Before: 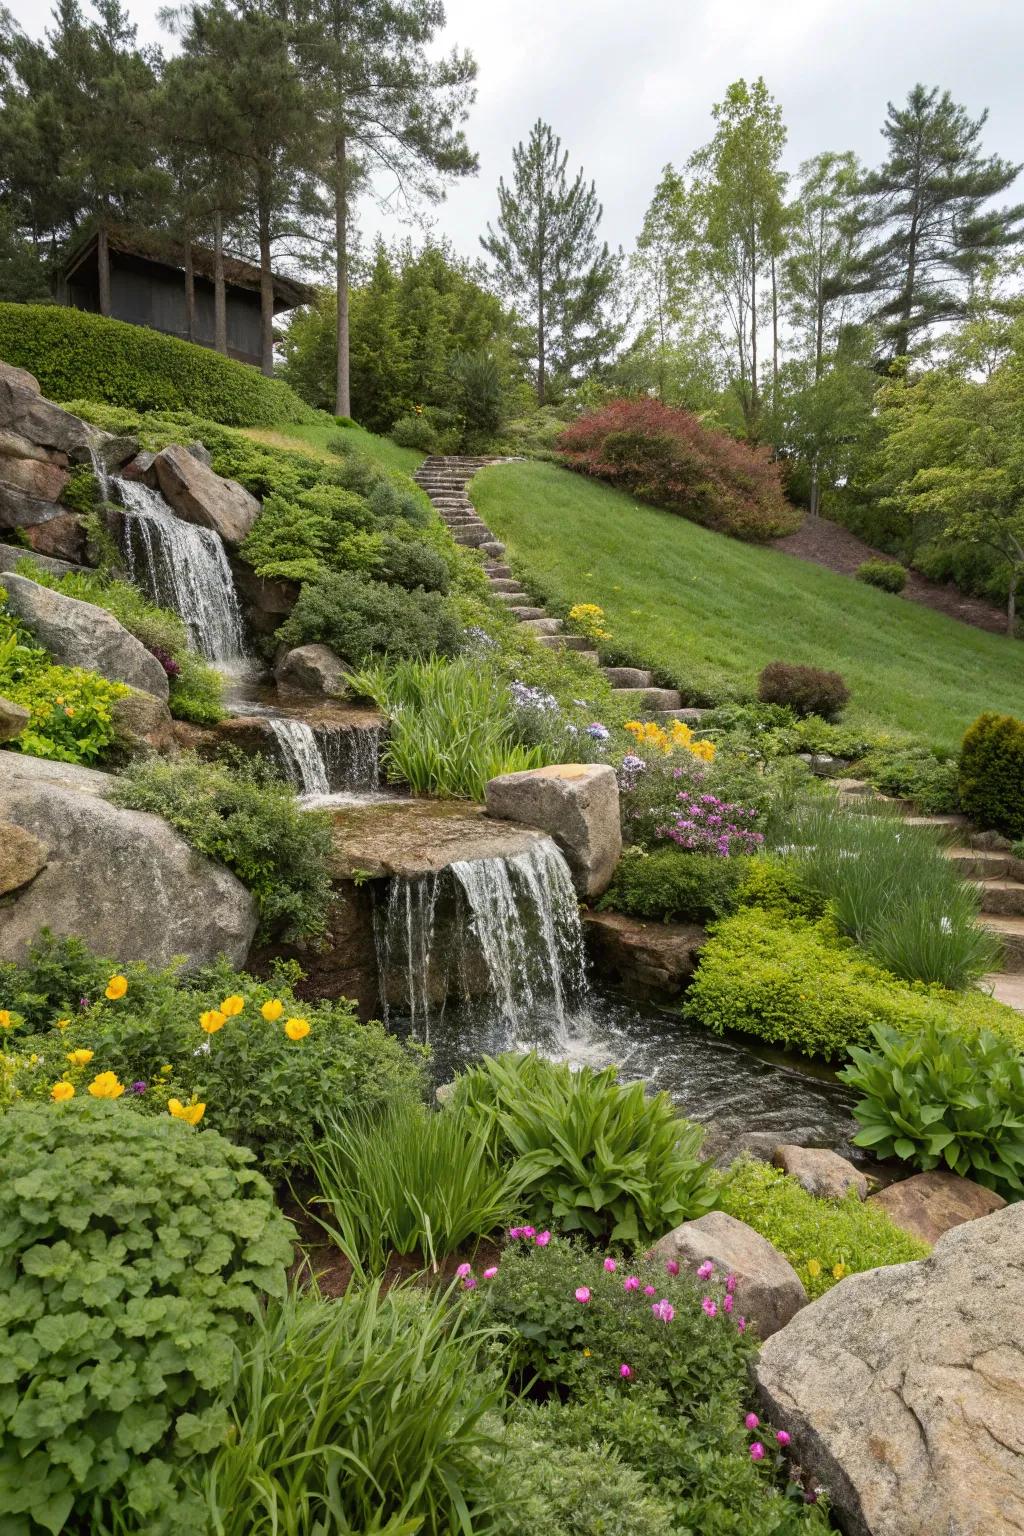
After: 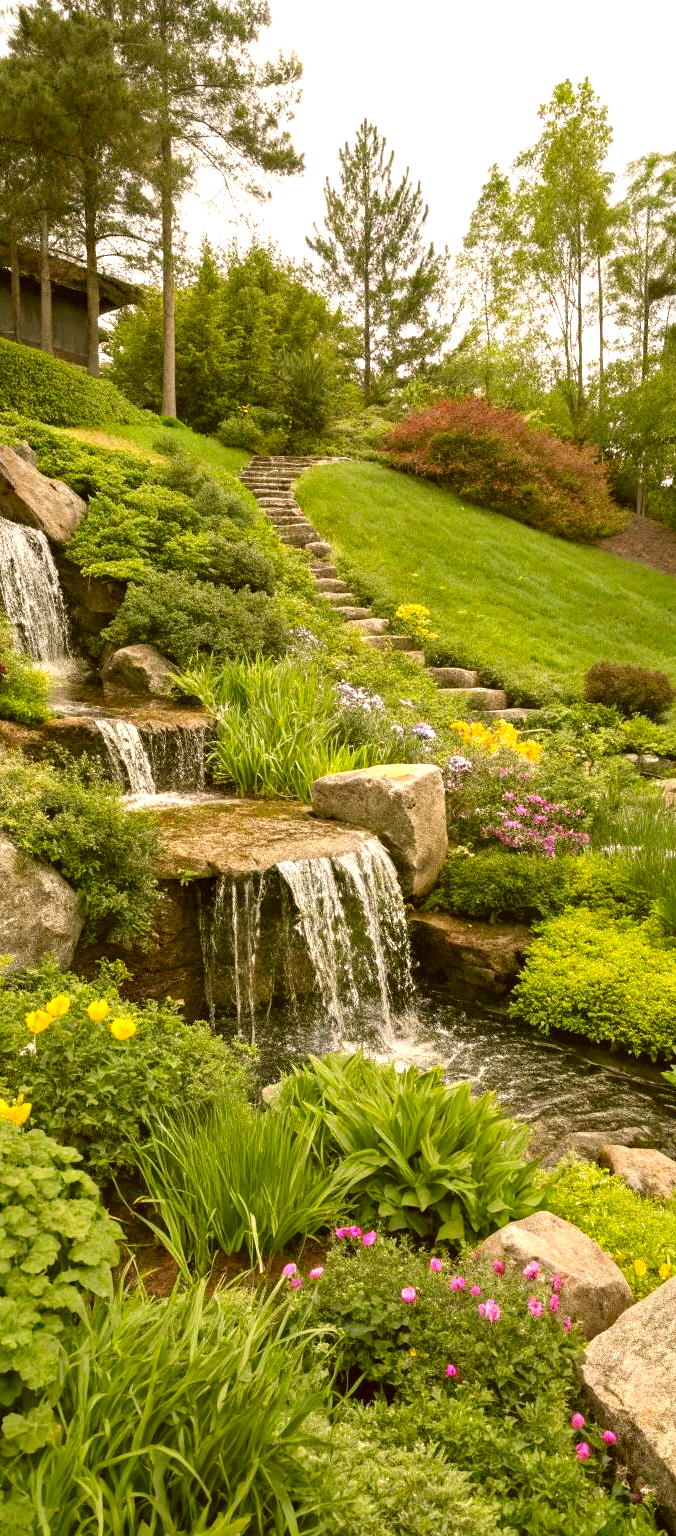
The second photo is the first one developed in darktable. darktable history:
exposure: black level correction 0, exposure 0.692 EV, compensate highlight preservation false
crop: left 17.018%, right 16.931%
color correction: highlights a* 8.21, highlights b* 15.6, shadows a* -0.5, shadows b* 26.22
haze removal: compatibility mode true, adaptive false
